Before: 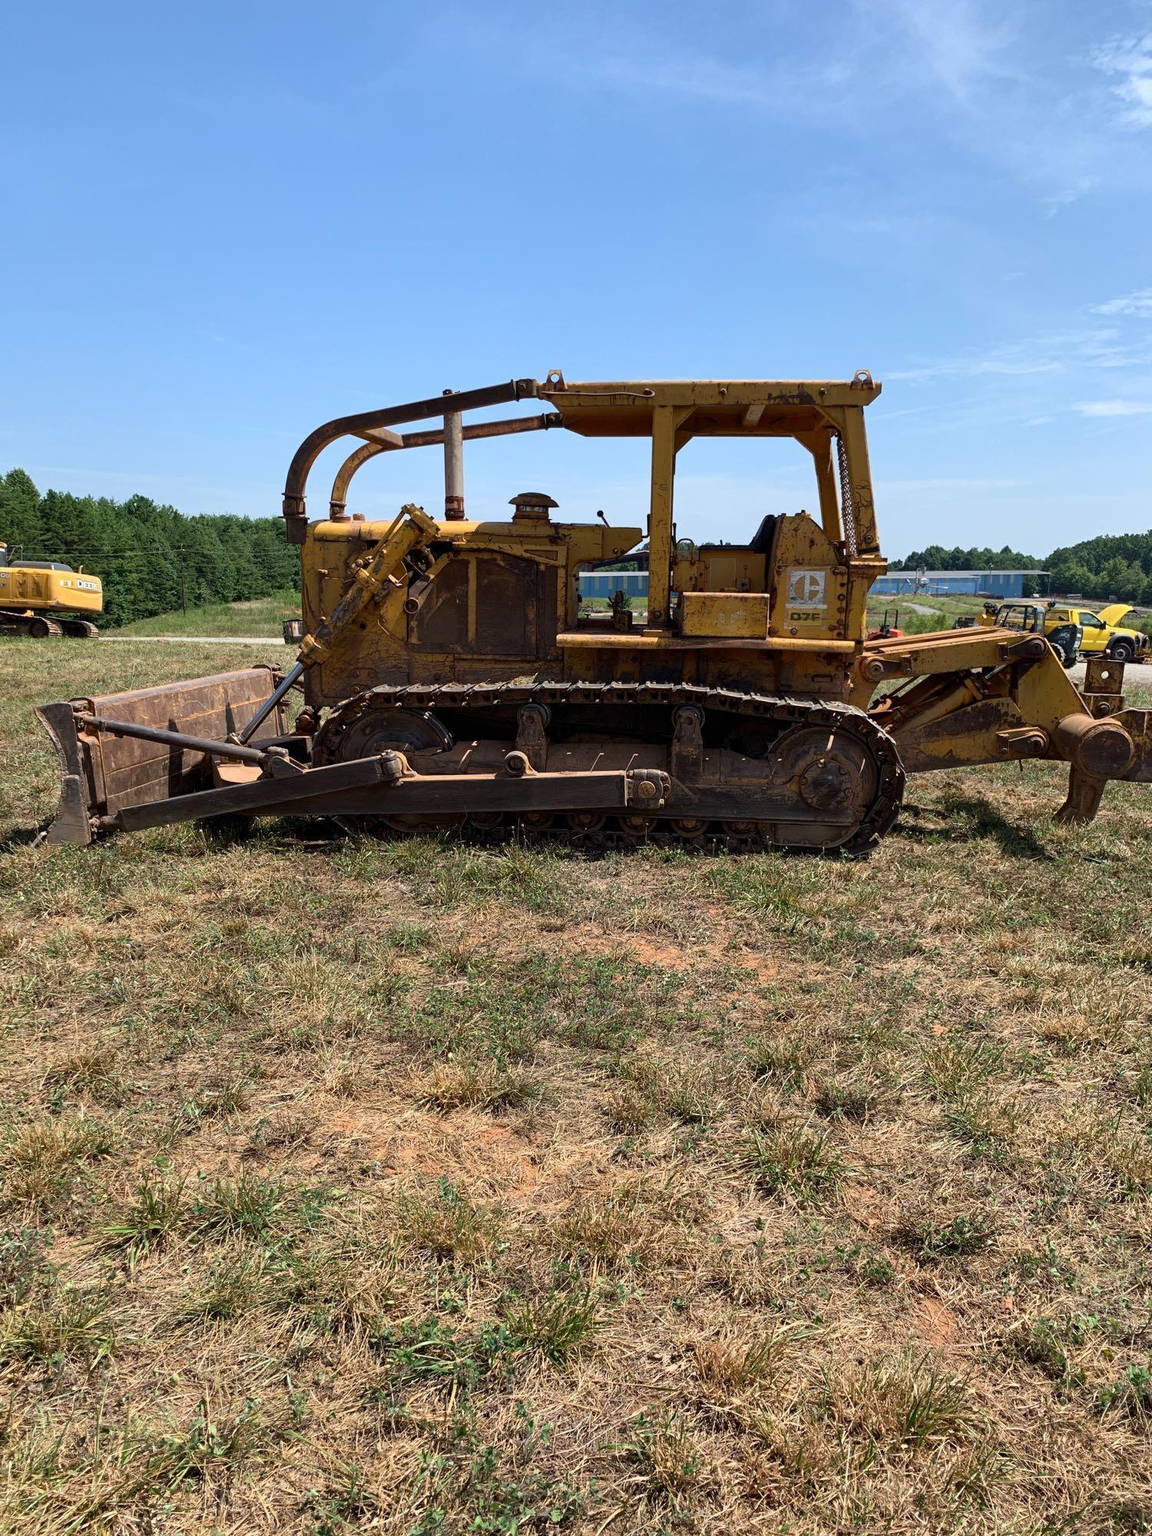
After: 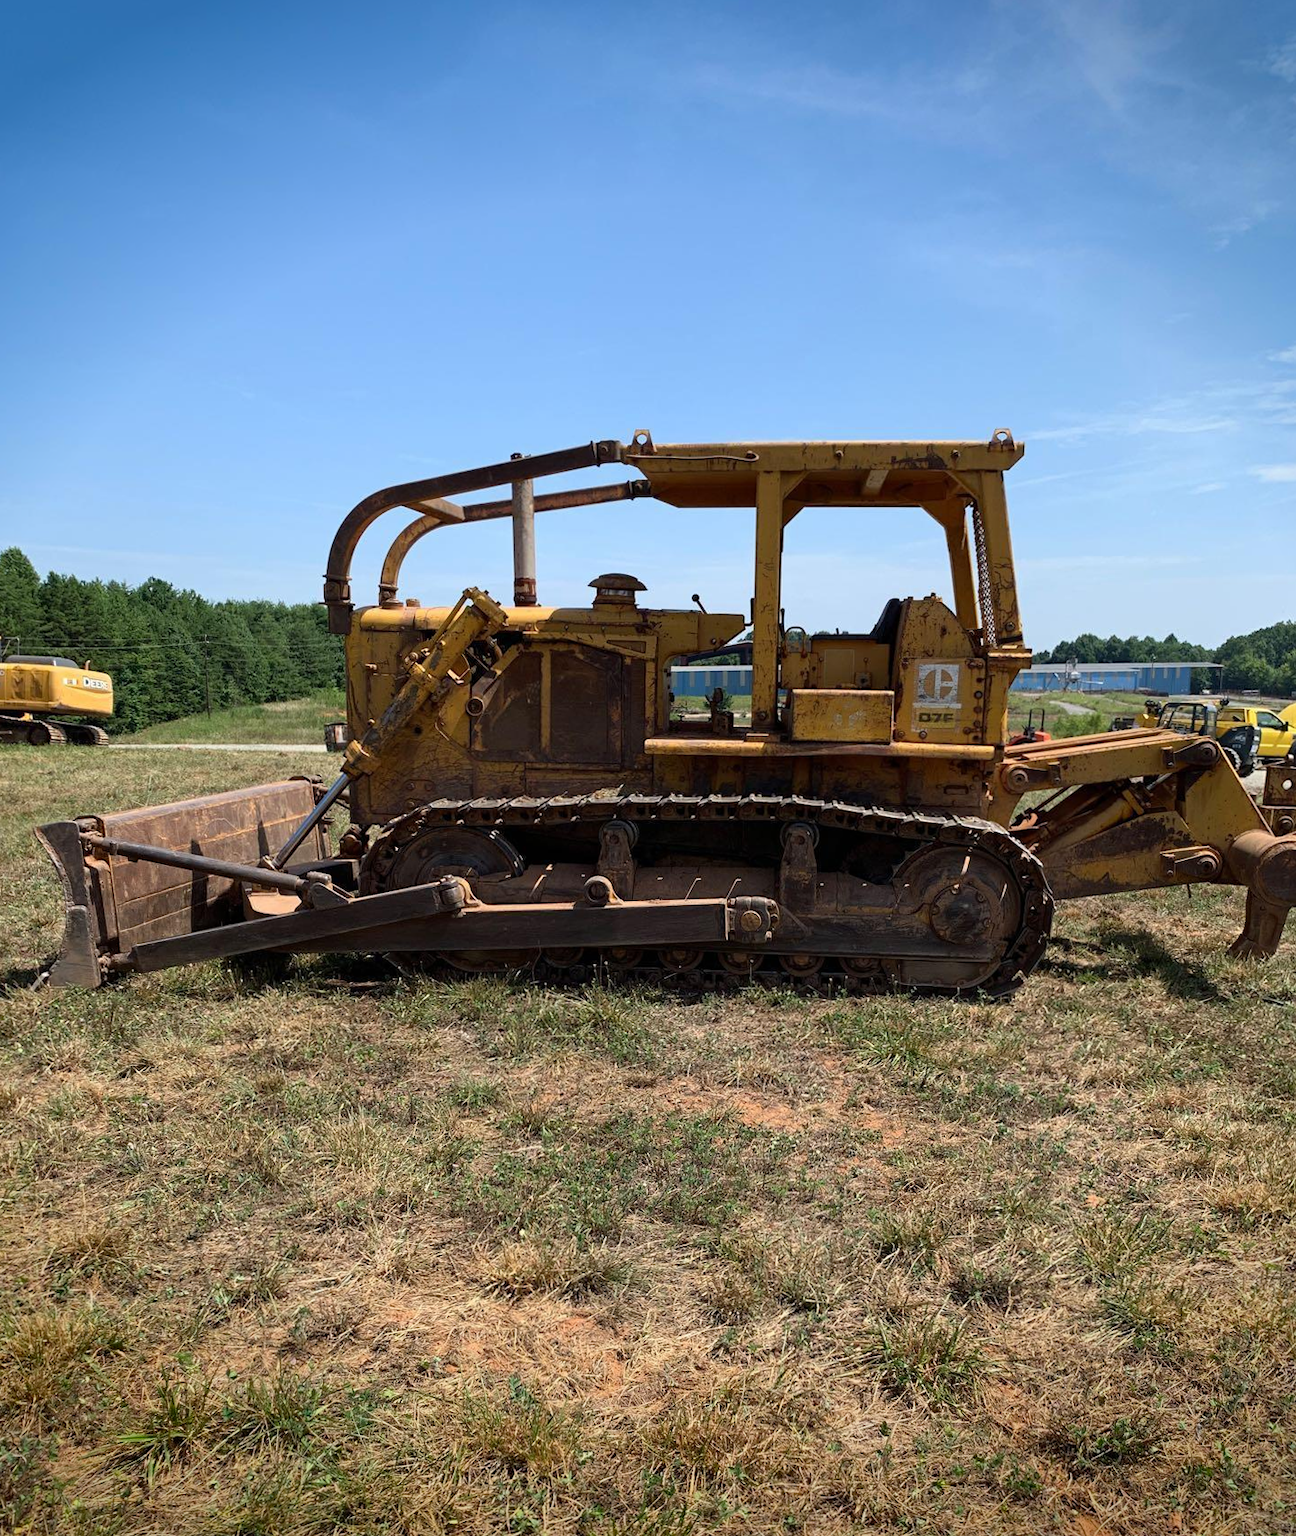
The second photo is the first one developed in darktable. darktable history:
rotate and perspective: automatic cropping original format, crop left 0, crop top 0
crop and rotate: angle 0.2°, left 0.275%, right 3.127%, bottom 14.18%
vignetting: fall-off start 88.53%, fall-off radius 44.2%, saturation 0.376, width/height ratio 1.161
